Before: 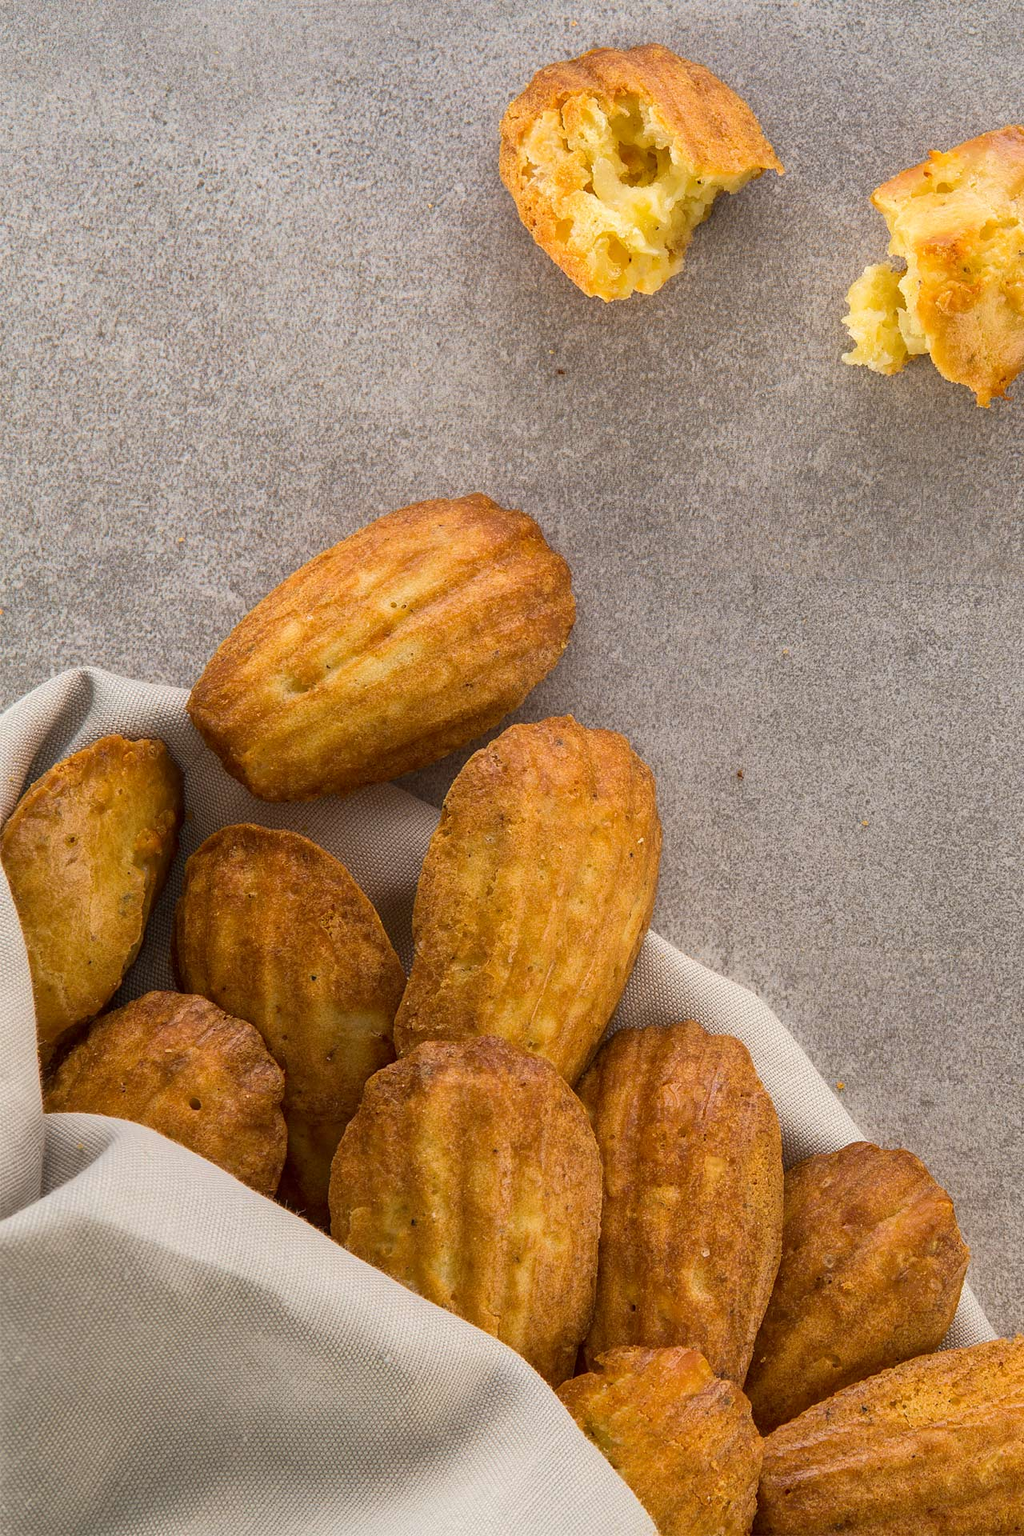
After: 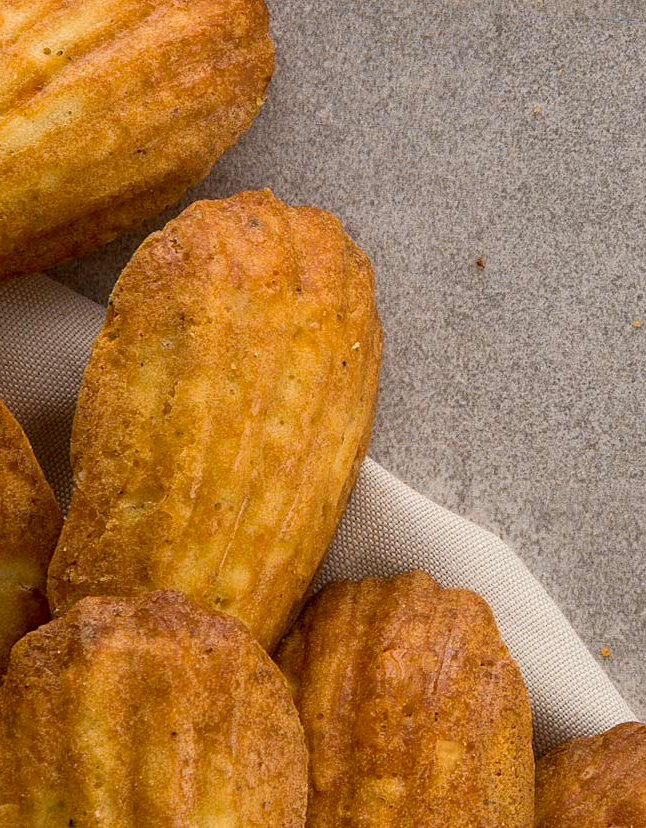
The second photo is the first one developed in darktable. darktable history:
exposure: black level correction 0.006, compensate highlight preservation false
crop: left 34.835%, top 36.76%, right 14.678%, bottom 20.071%
